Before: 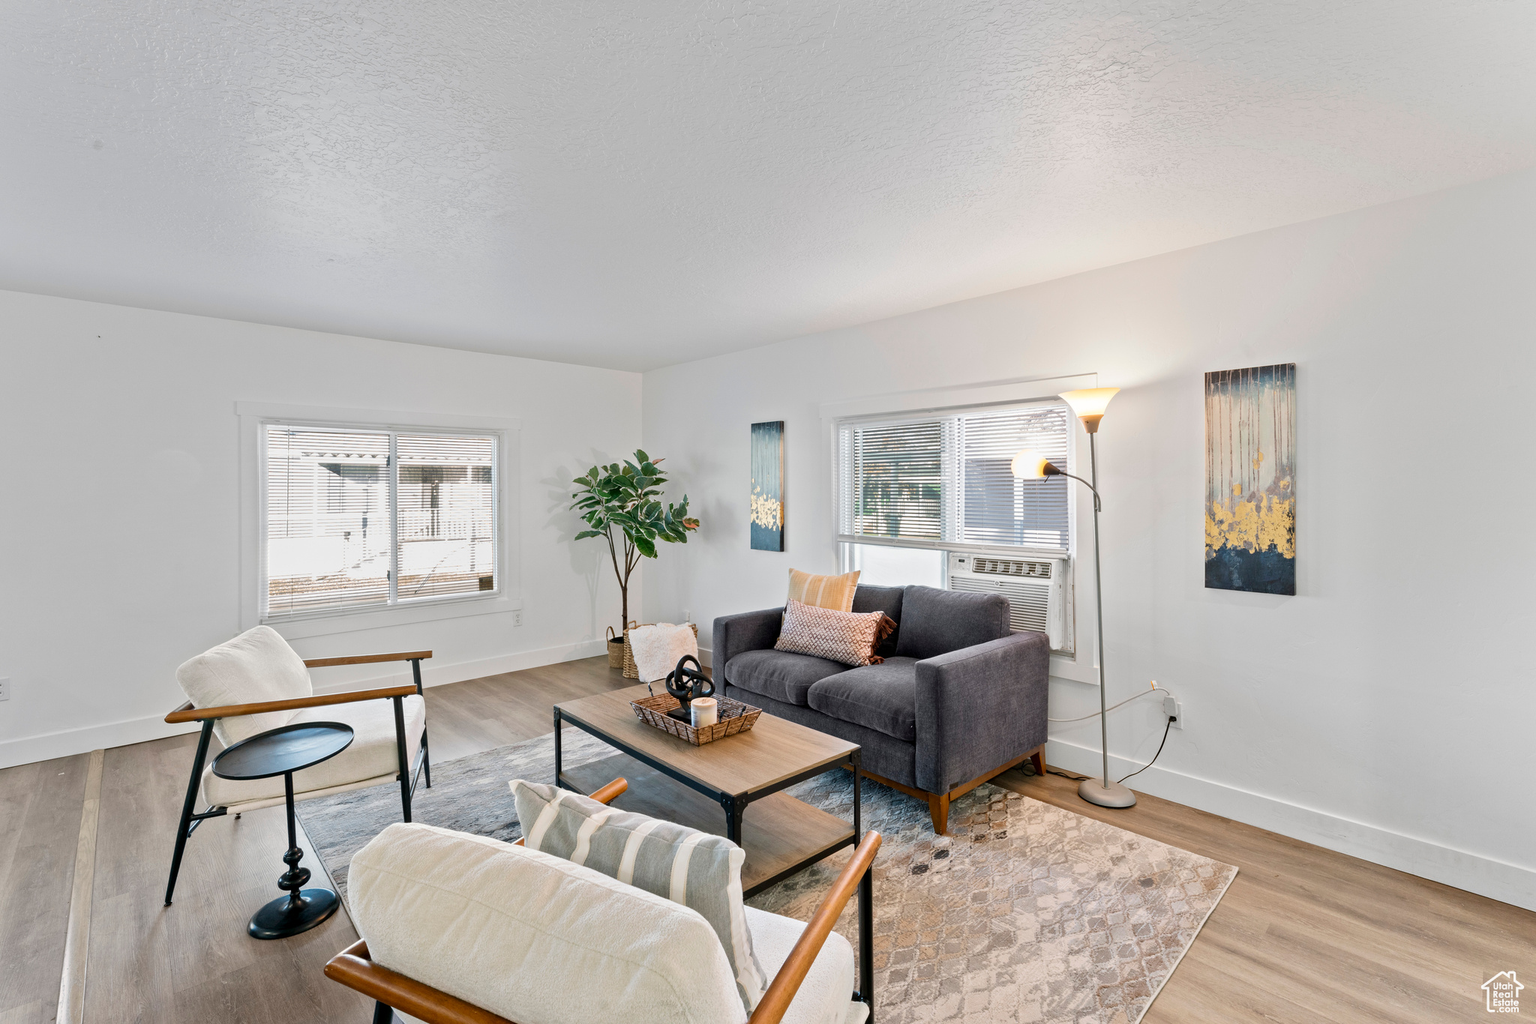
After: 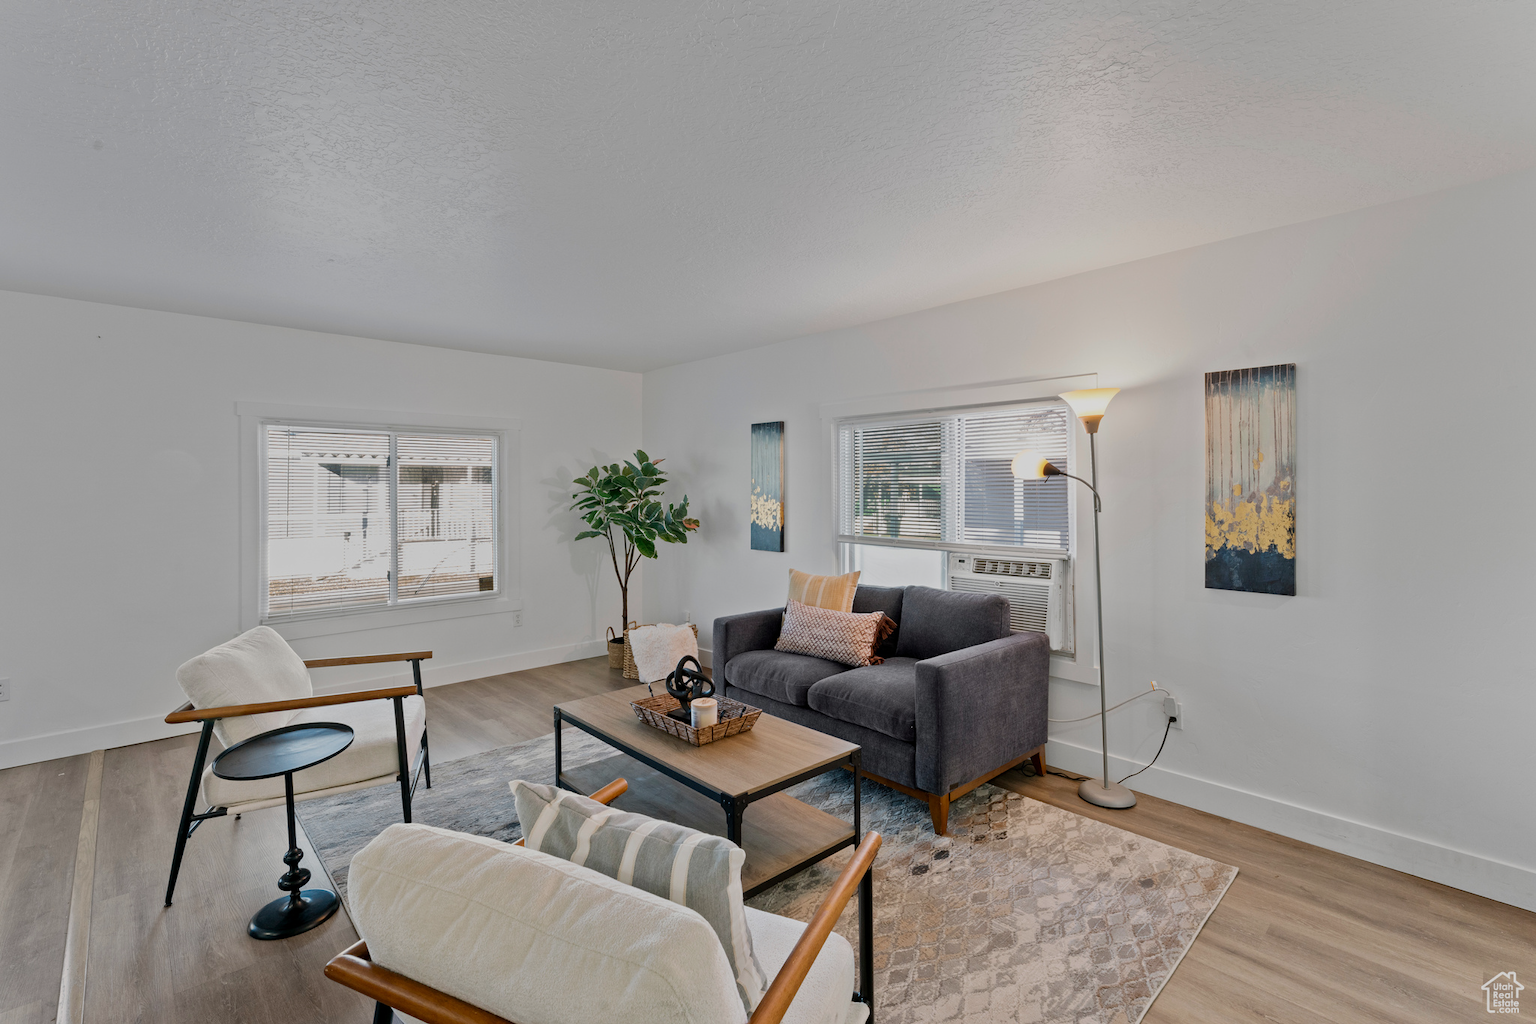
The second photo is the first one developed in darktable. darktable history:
exposure: exposure -0.553 EV, compensate highlight preservation false
